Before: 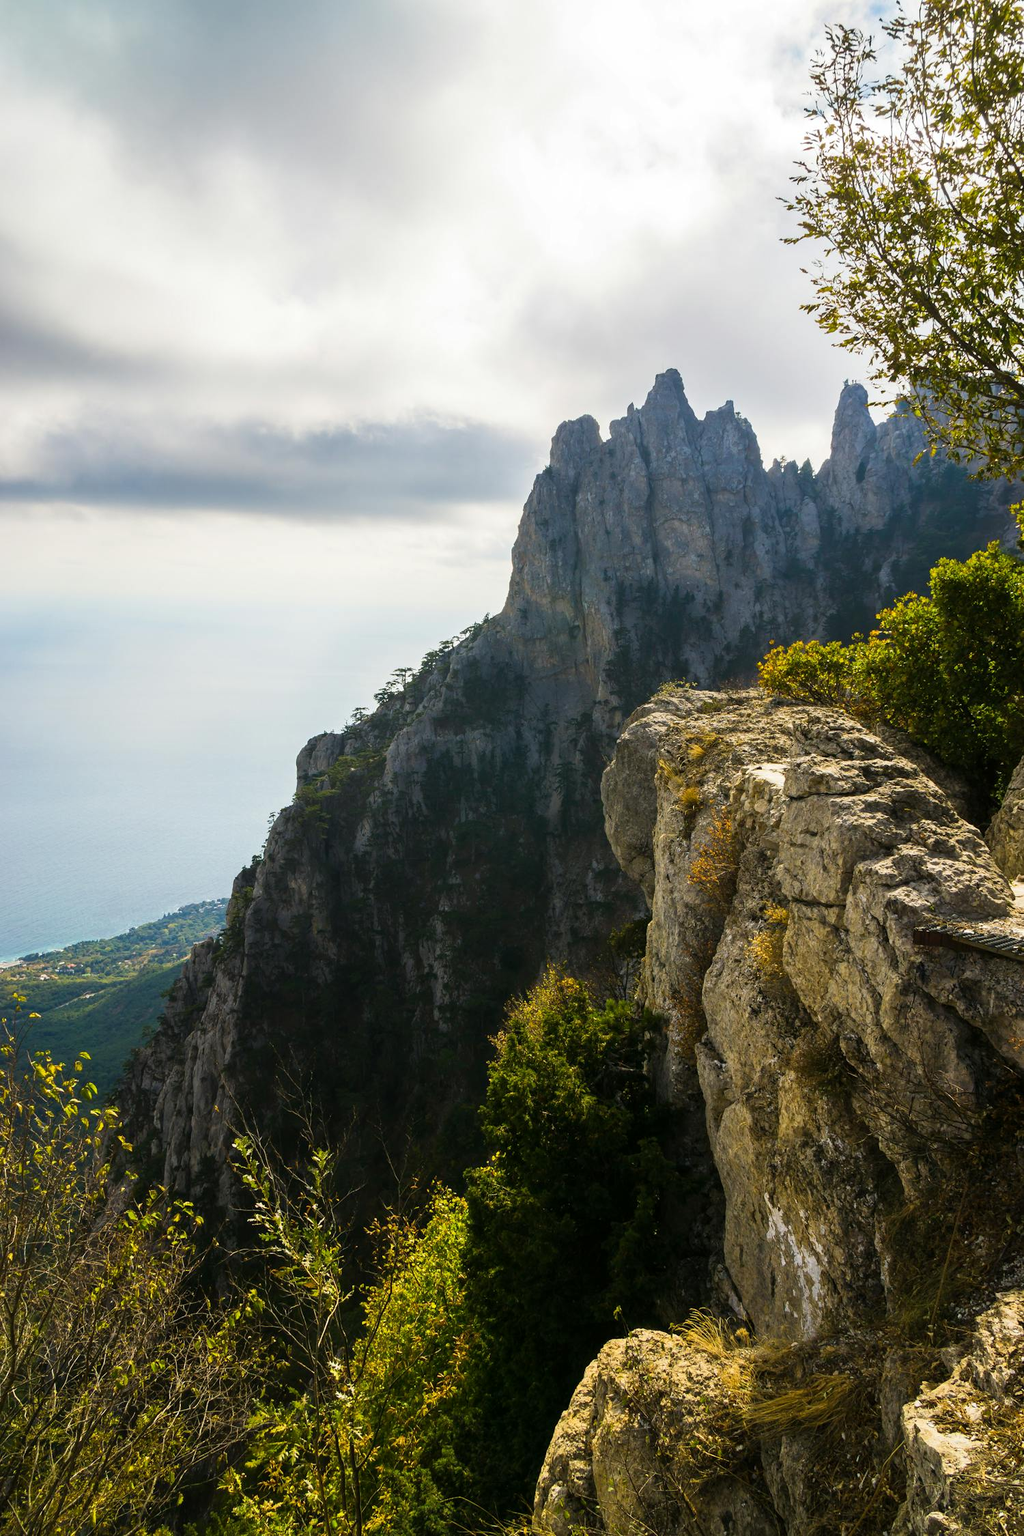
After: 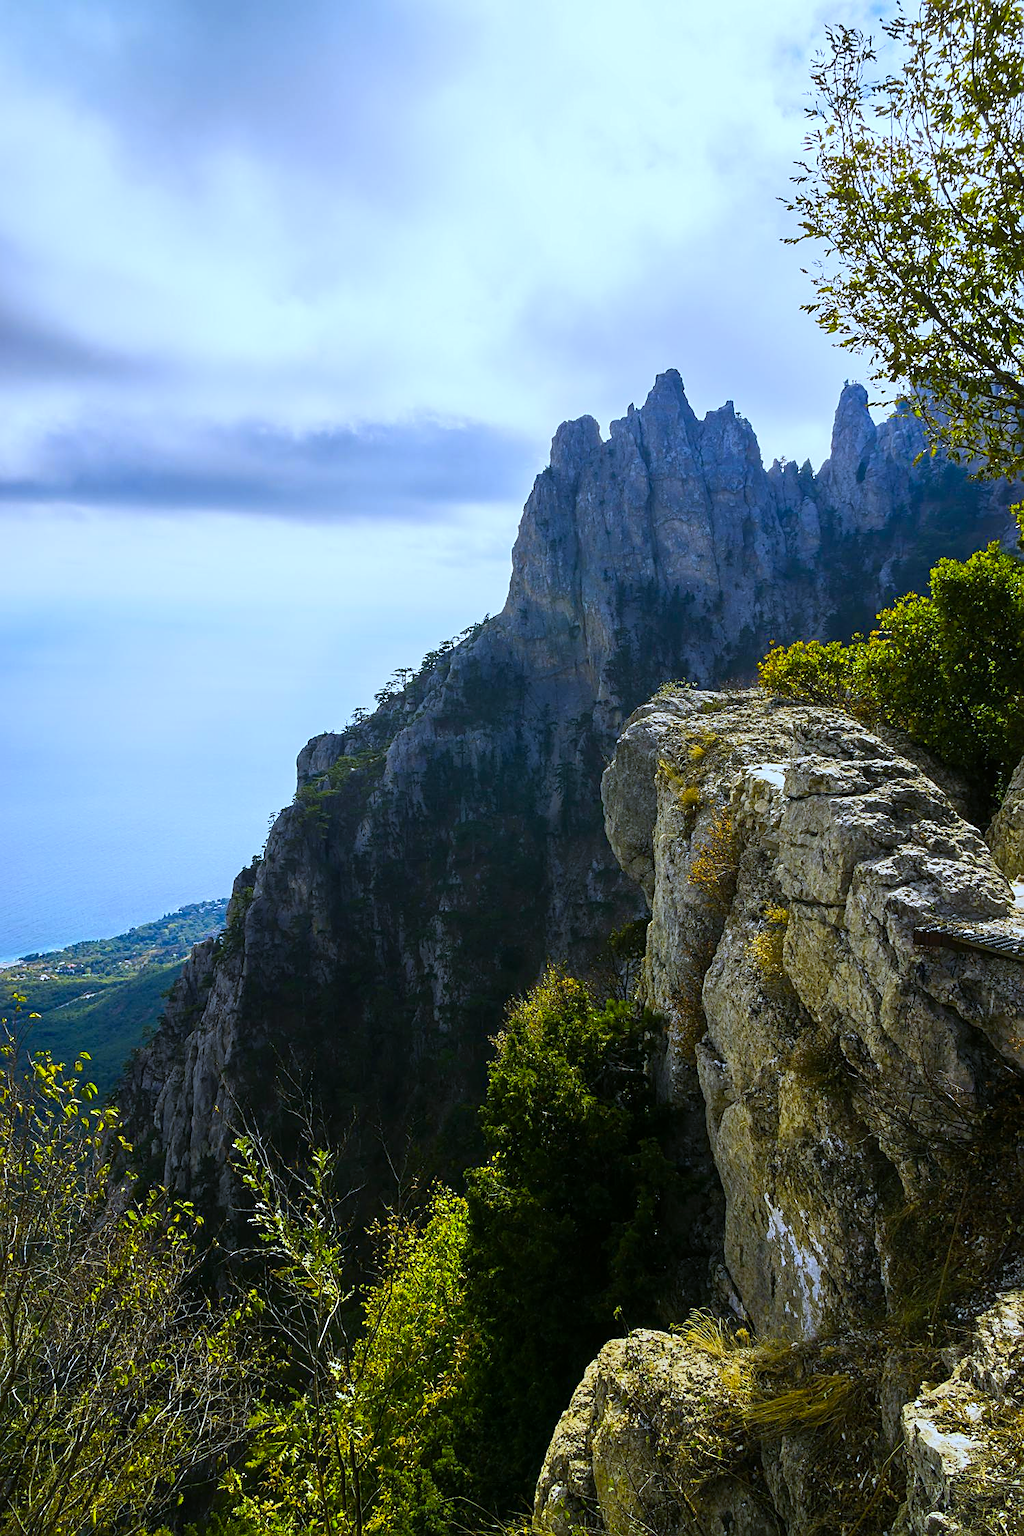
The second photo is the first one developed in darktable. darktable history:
color balance rgb: linear chroma grading › shadows -8%, linear chroma grading › global chroma 10%, perceptual saturation grading › global saturation 2%, perceptual saturation grading › highlights -2%, perceptual saturation grading › mid-tones 4%, perceptual saturation grading › shadows 8%, perceptual brilliance grading › global brilliance 2%, perceptual brilliance grading › highlights -4%, global vibrance 16%, saturation formula JzAzBz (2021)
white balance: red 0.871, blue 1.249
sharpen: on, module defaults
